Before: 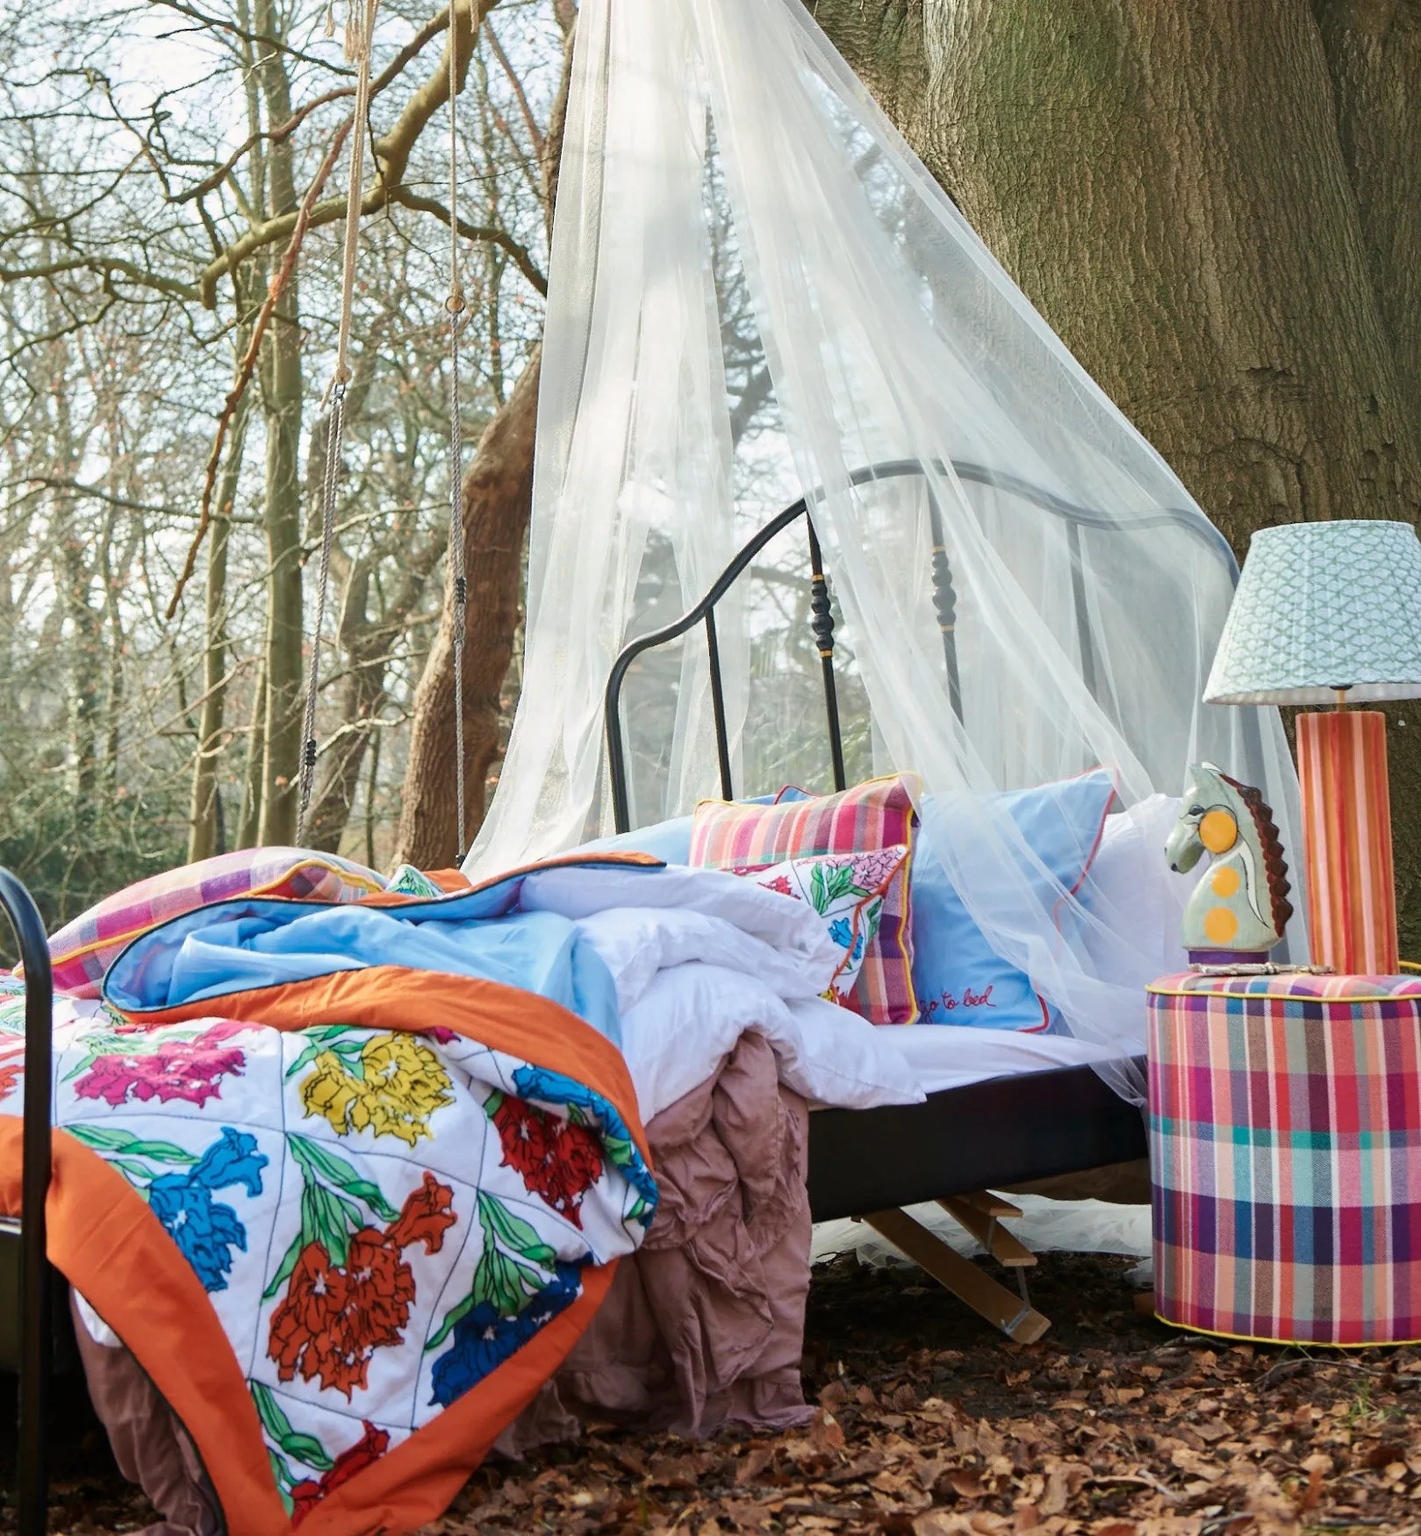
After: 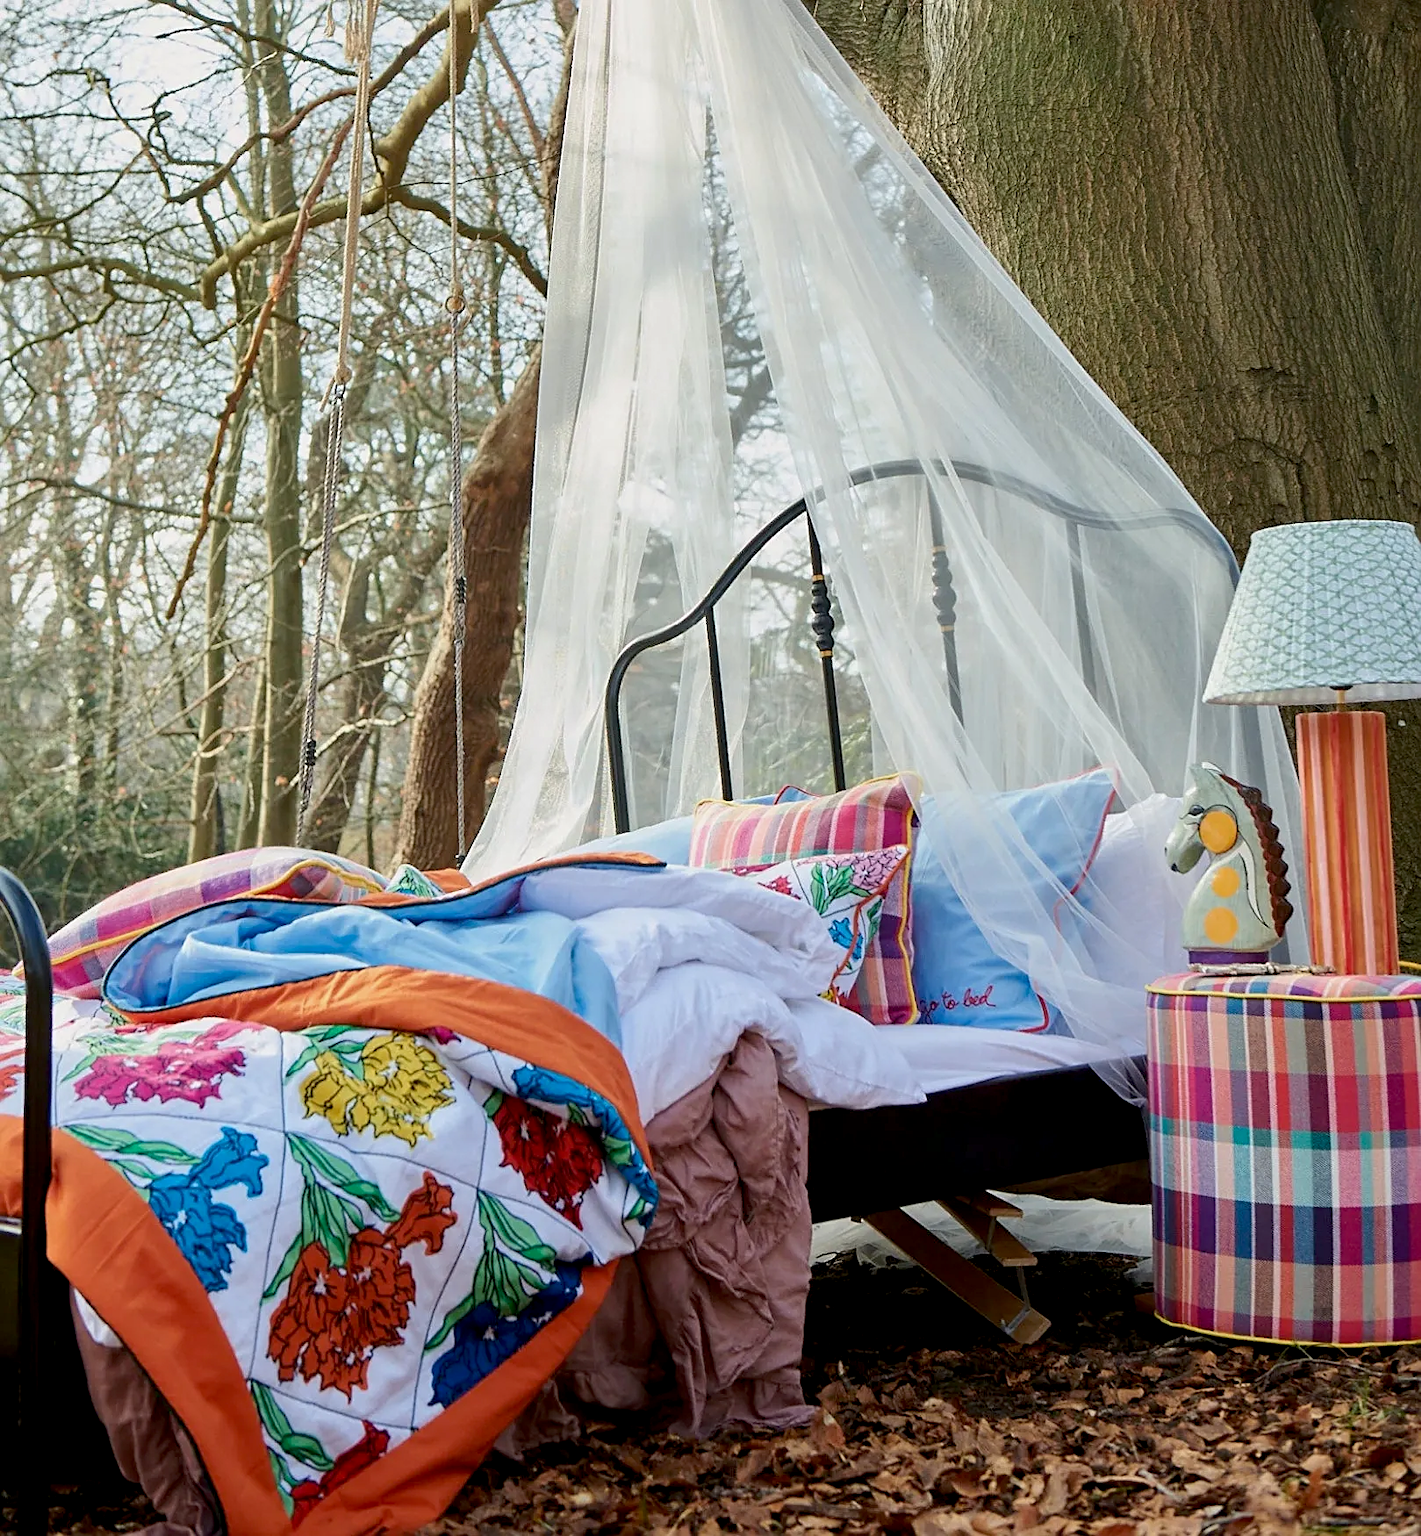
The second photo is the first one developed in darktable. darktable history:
exposure: black level correction 0.009, exposure -0.159 EV, compensate highlight preservation false
sharpen: on, module defaults
